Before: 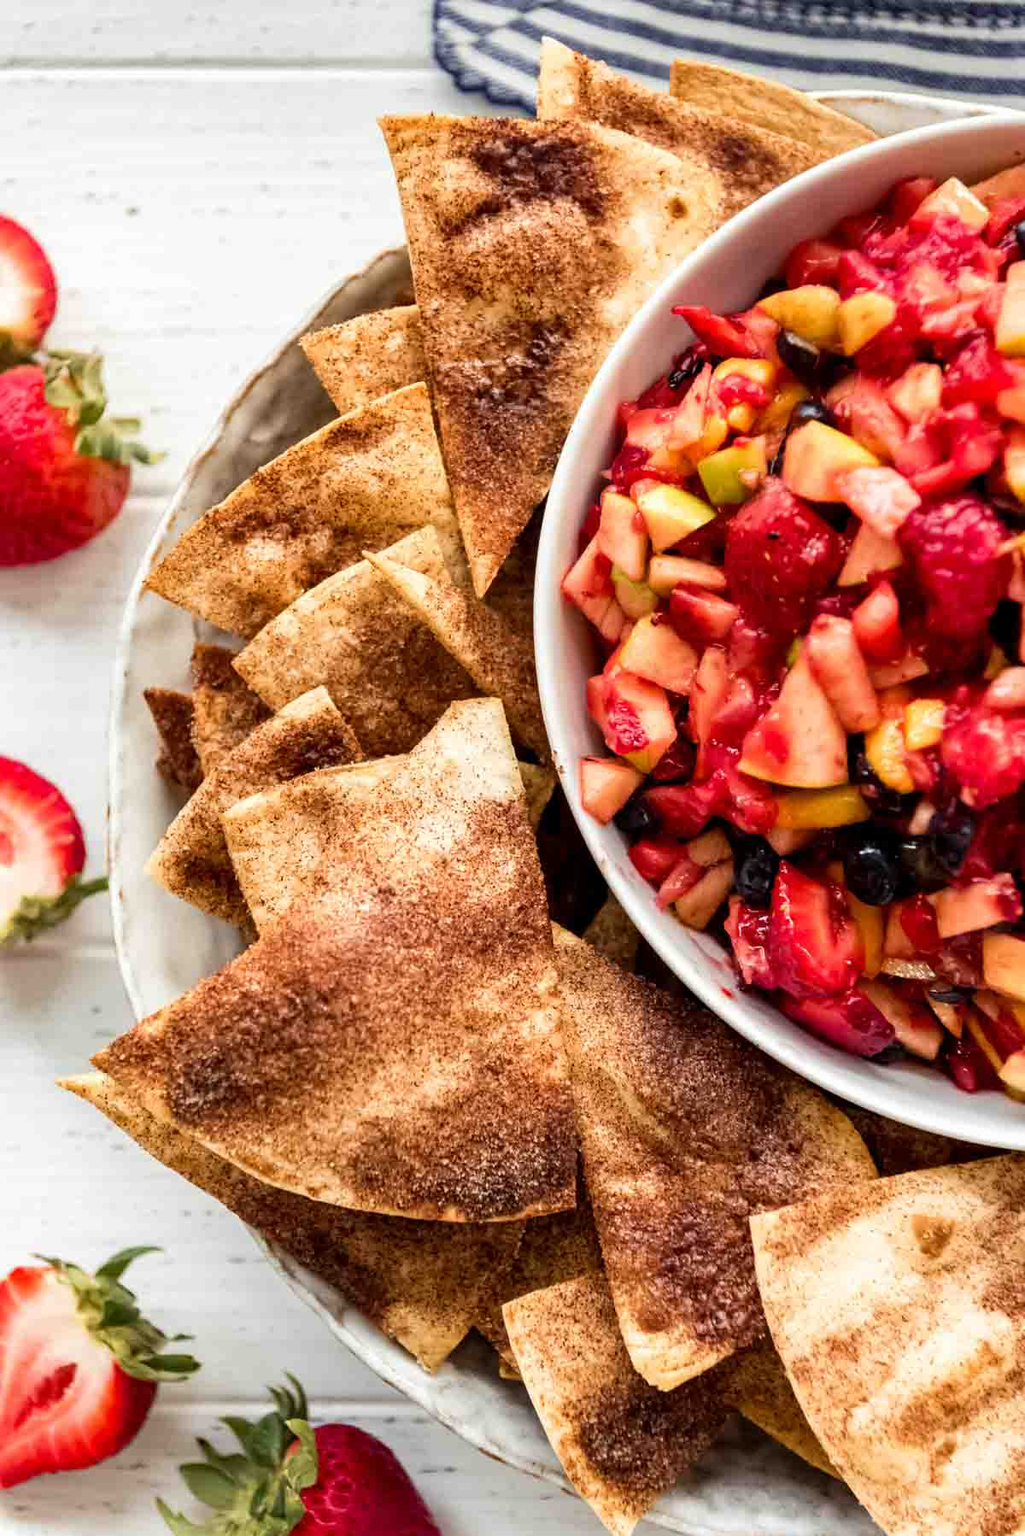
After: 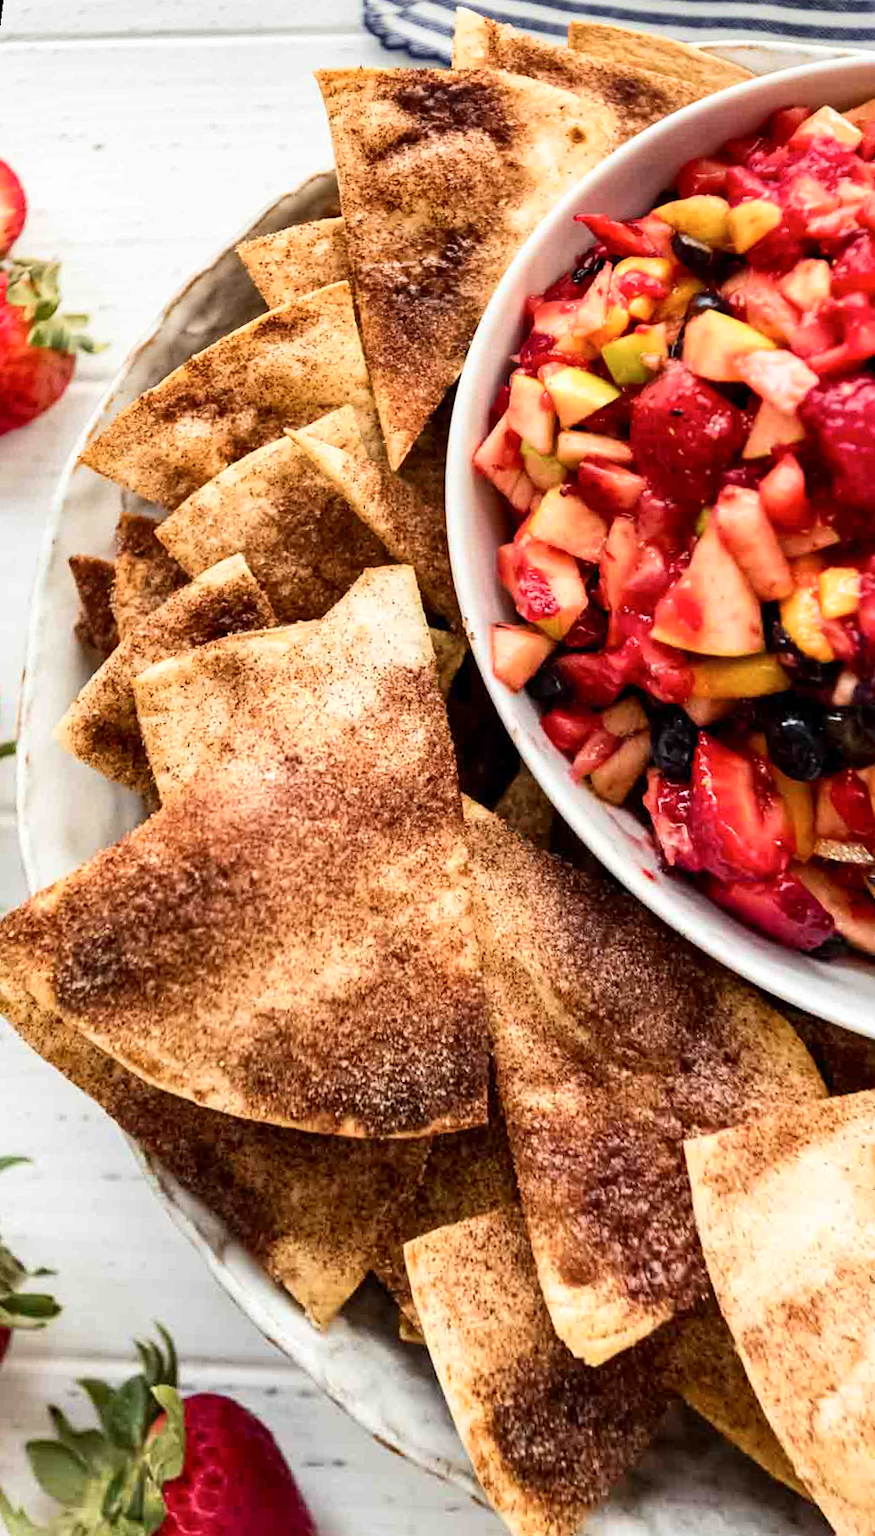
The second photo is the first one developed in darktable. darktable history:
contrast brightness saturation: contrast 0.15, brightness 0.05
rotate and perspective: rotation 0.72°, lens shift (vertical) -0.352, lens shift (horizontal) -0.051, crop left 0.152, crop right 0.859, crop top 0.019, crop bottom 0.964
